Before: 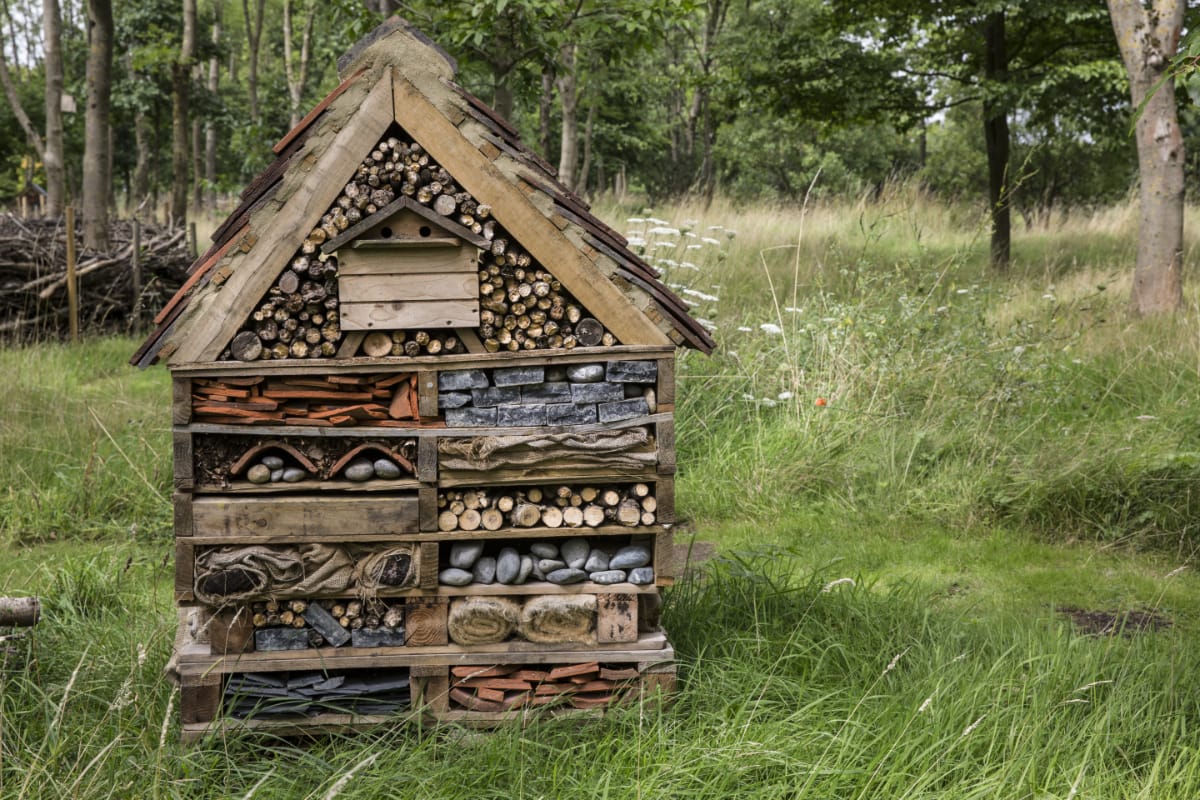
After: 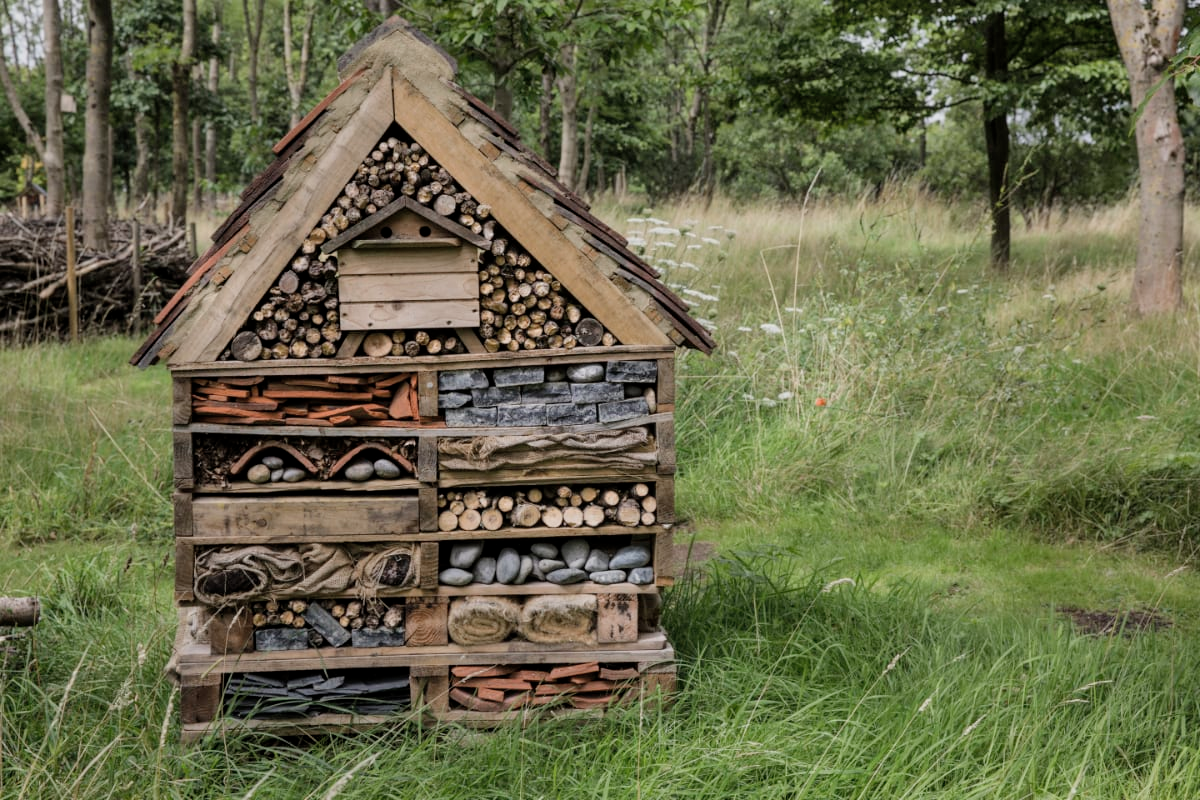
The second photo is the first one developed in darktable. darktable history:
contrast brightness saturation: saturation -0.17
filmic rgb: black relative exposure -15 EV, white relative exposure 3 EV, threshold 6 EV, target black luminance 0%, hardness 9.27, latitude 99%, contrast 0.912, shadows ↔ highlights balance 0.505%, add noise in highlights 0, color science v3 (2019), use custom middle-gray values true, iterations of high-quality reconstruction 0, contrast in highlights soft, enable highlight reconstruction true
shadows and highlights: soften with gaussian
